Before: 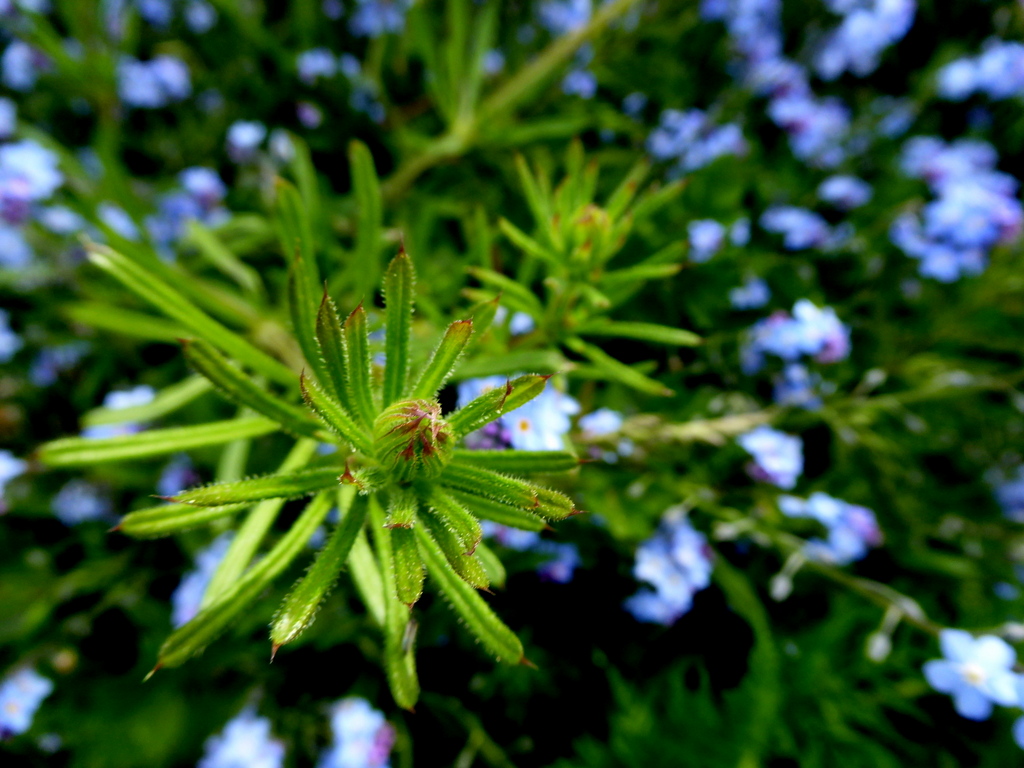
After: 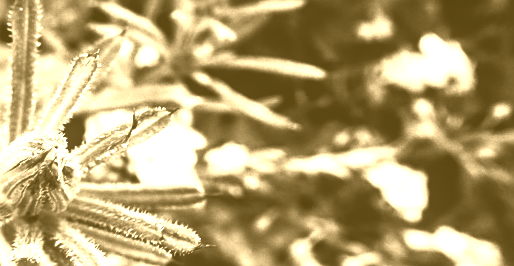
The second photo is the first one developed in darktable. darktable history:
local contrast: detail 117%
colorize: hue 36°, source mix 100%
sharpen: on, module defaults
contrast brightness saturation: contrast 0.28
crop: left 36.607%, top 34.735%, right 13.146%, bottom 30.611%
color correction: saturation 1.1
tone equalizer: -8 EV -0.75 EV, -7 EV -0.7 EV, -6 EV -0.6 EV, -5 EV -0.4 EV, -3 EV 0.4 EV, -2 EV 0.6 EV, -1 EV 0.7 EV, +0 EV 0.75 EV, edges refinement/feathering 500, mask exposure compensation -1.57 EV, preserve details no
